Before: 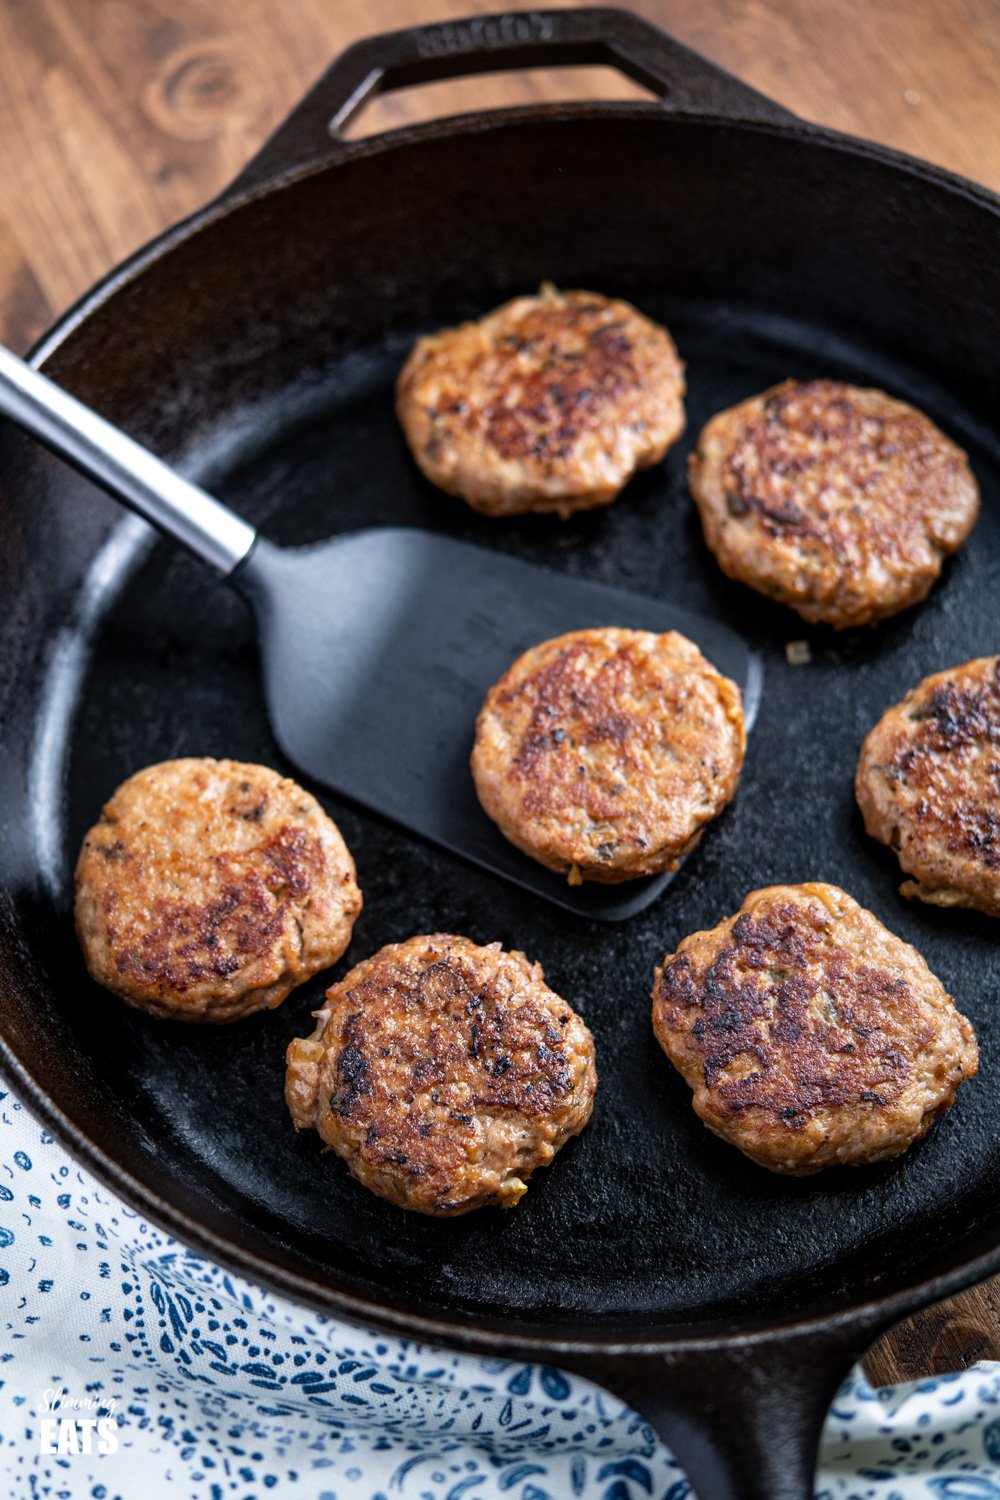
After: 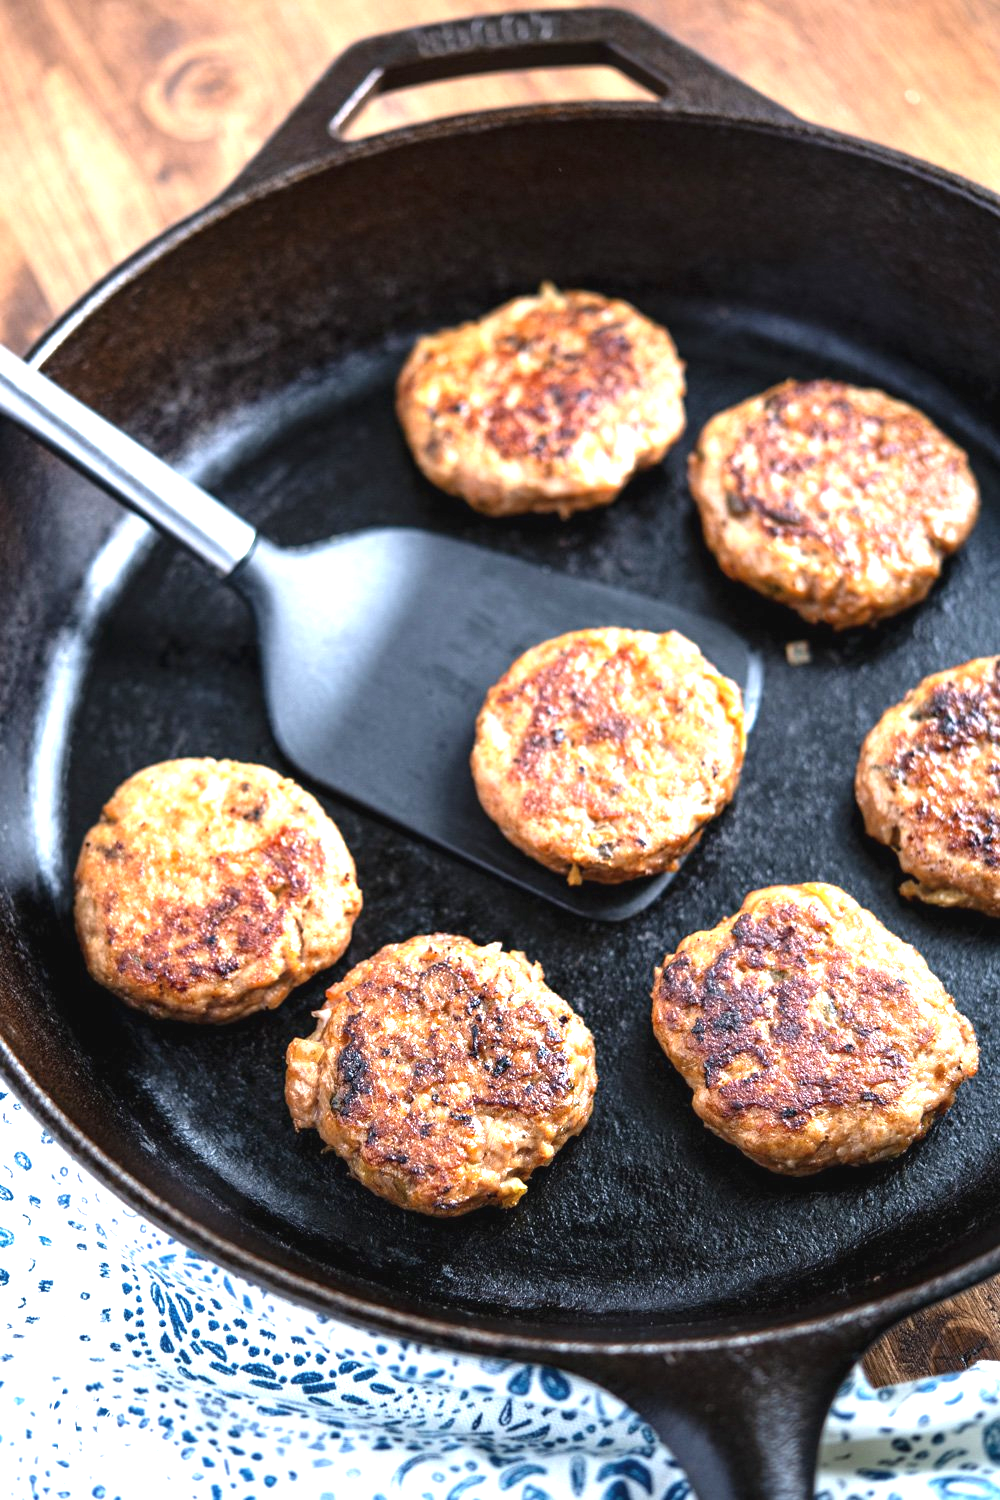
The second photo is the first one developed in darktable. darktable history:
exposure: black level correction -0.001, exposure 1.362 EV, compensate exposure bias true, compensate highlight preservation false
